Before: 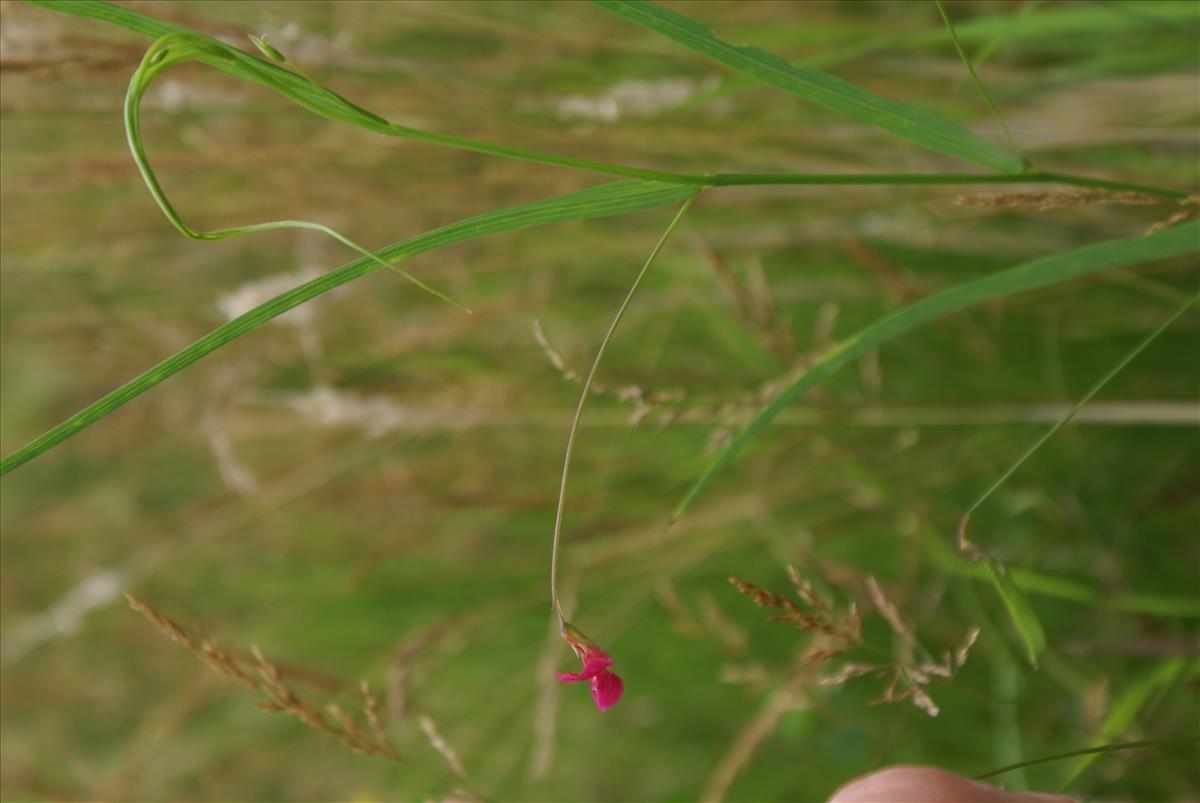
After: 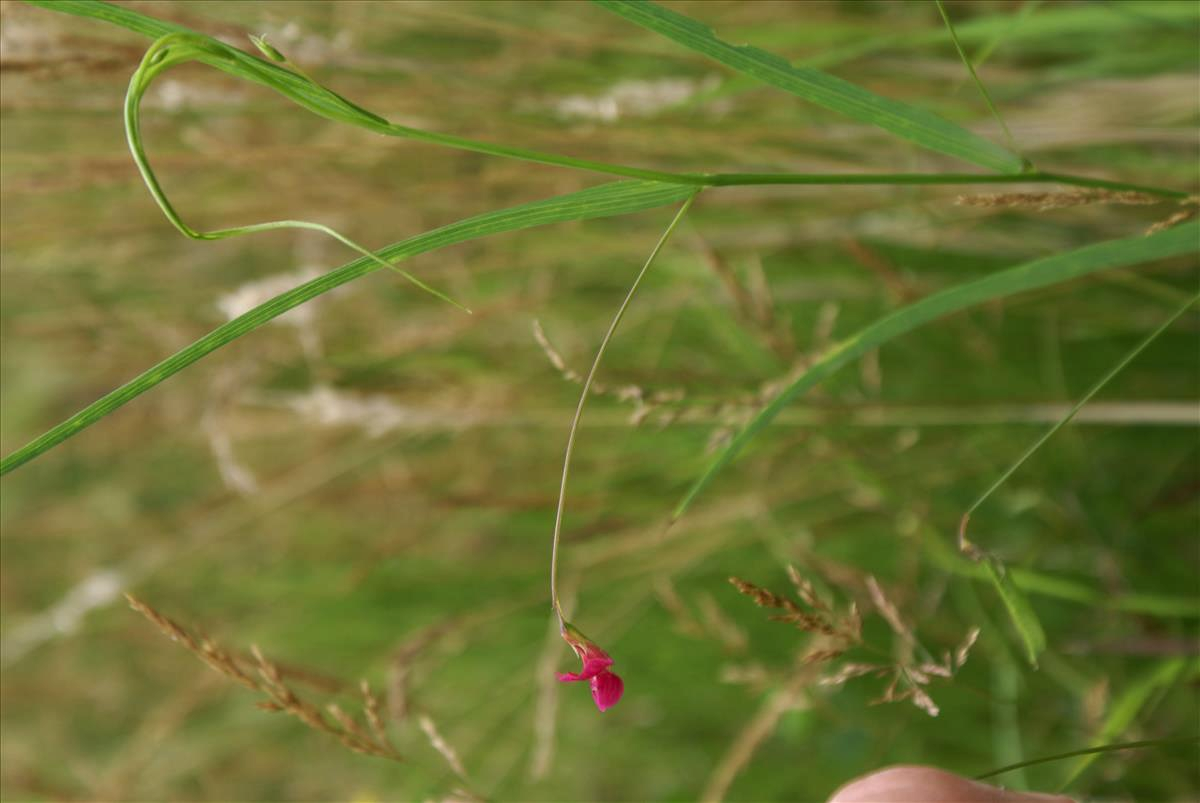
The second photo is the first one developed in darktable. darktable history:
exposure: black level correction 0, exposure 0.2 EV, compensate exposure bias true, compensate highlight preservation false
local contrast: on, module defaults
